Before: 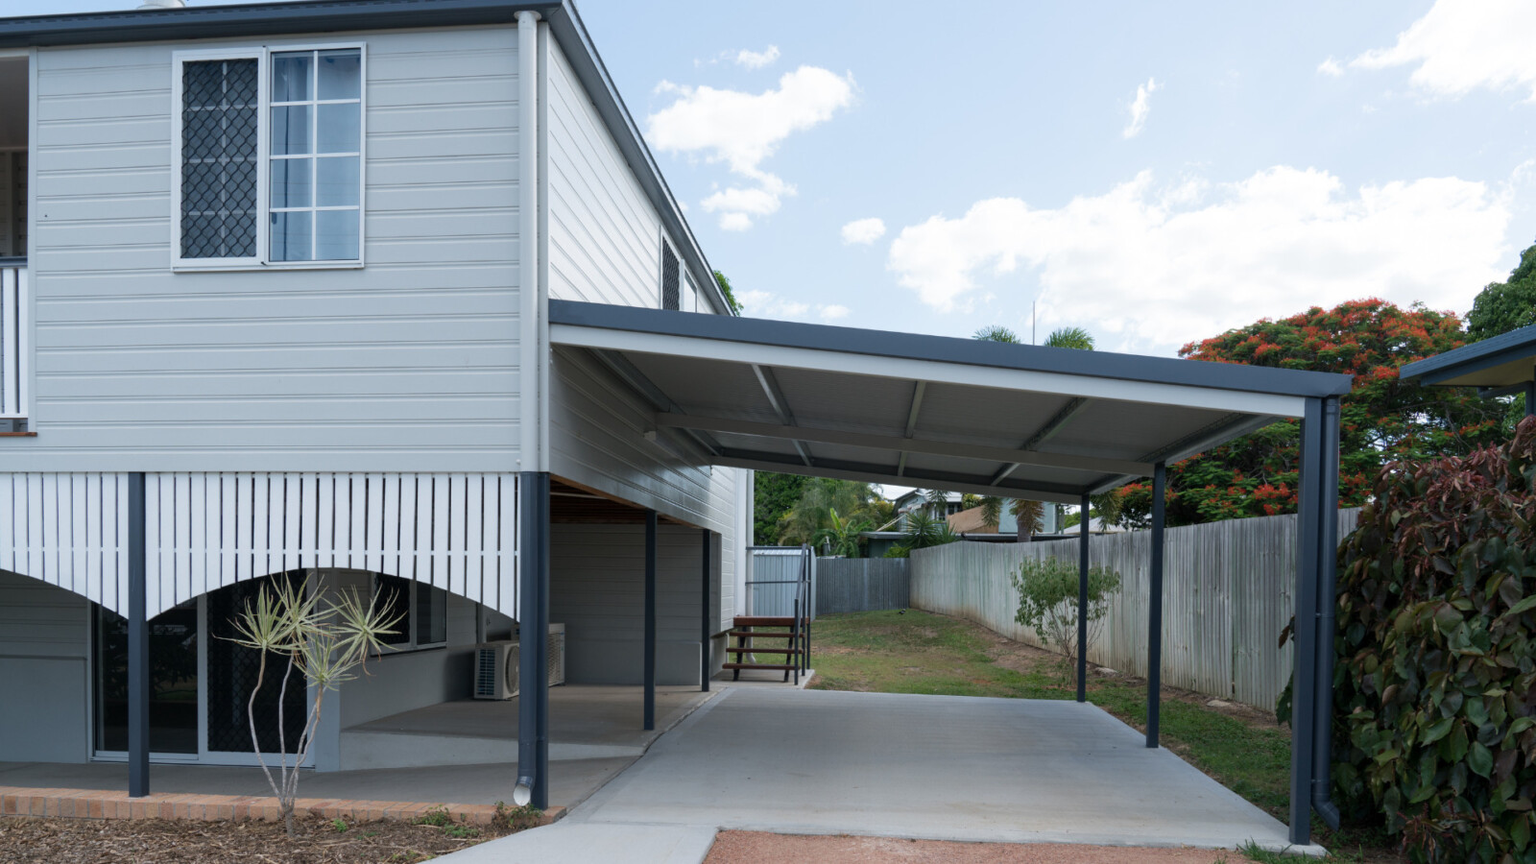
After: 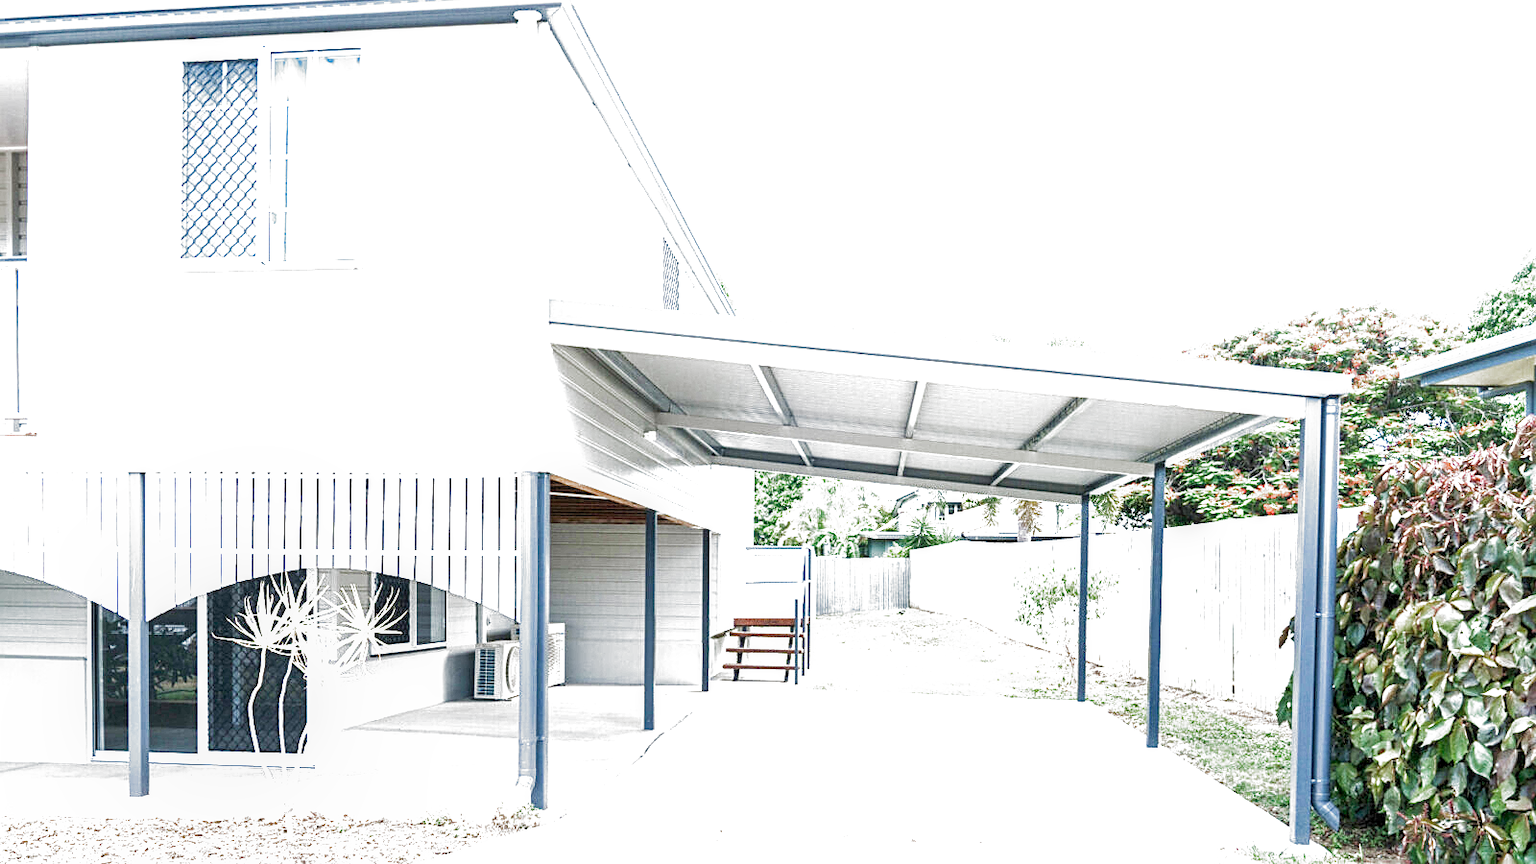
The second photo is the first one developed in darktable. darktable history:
sharpen: on, module defaults
exposure: black level correction 0, exposure 3.933 EV, compensate highlight preservation false
filmic rgb: black relative exposure -7.99 EV, white relative exposure 2.46 EV, hardness 6.32, add noise in highlights 0.001, preserve chrominance no, color science v3 (2019), use custom middle-gray values true, iterations of high-quality reconstruction 0, contrast in highlights soft
shadows and highlights: shadows 19.91, highlights -19.84, highlights color adjustment 0.363%, soften with gaussian
local contrast: on, module defaults
levels: levels [0, 0.51, 1]
